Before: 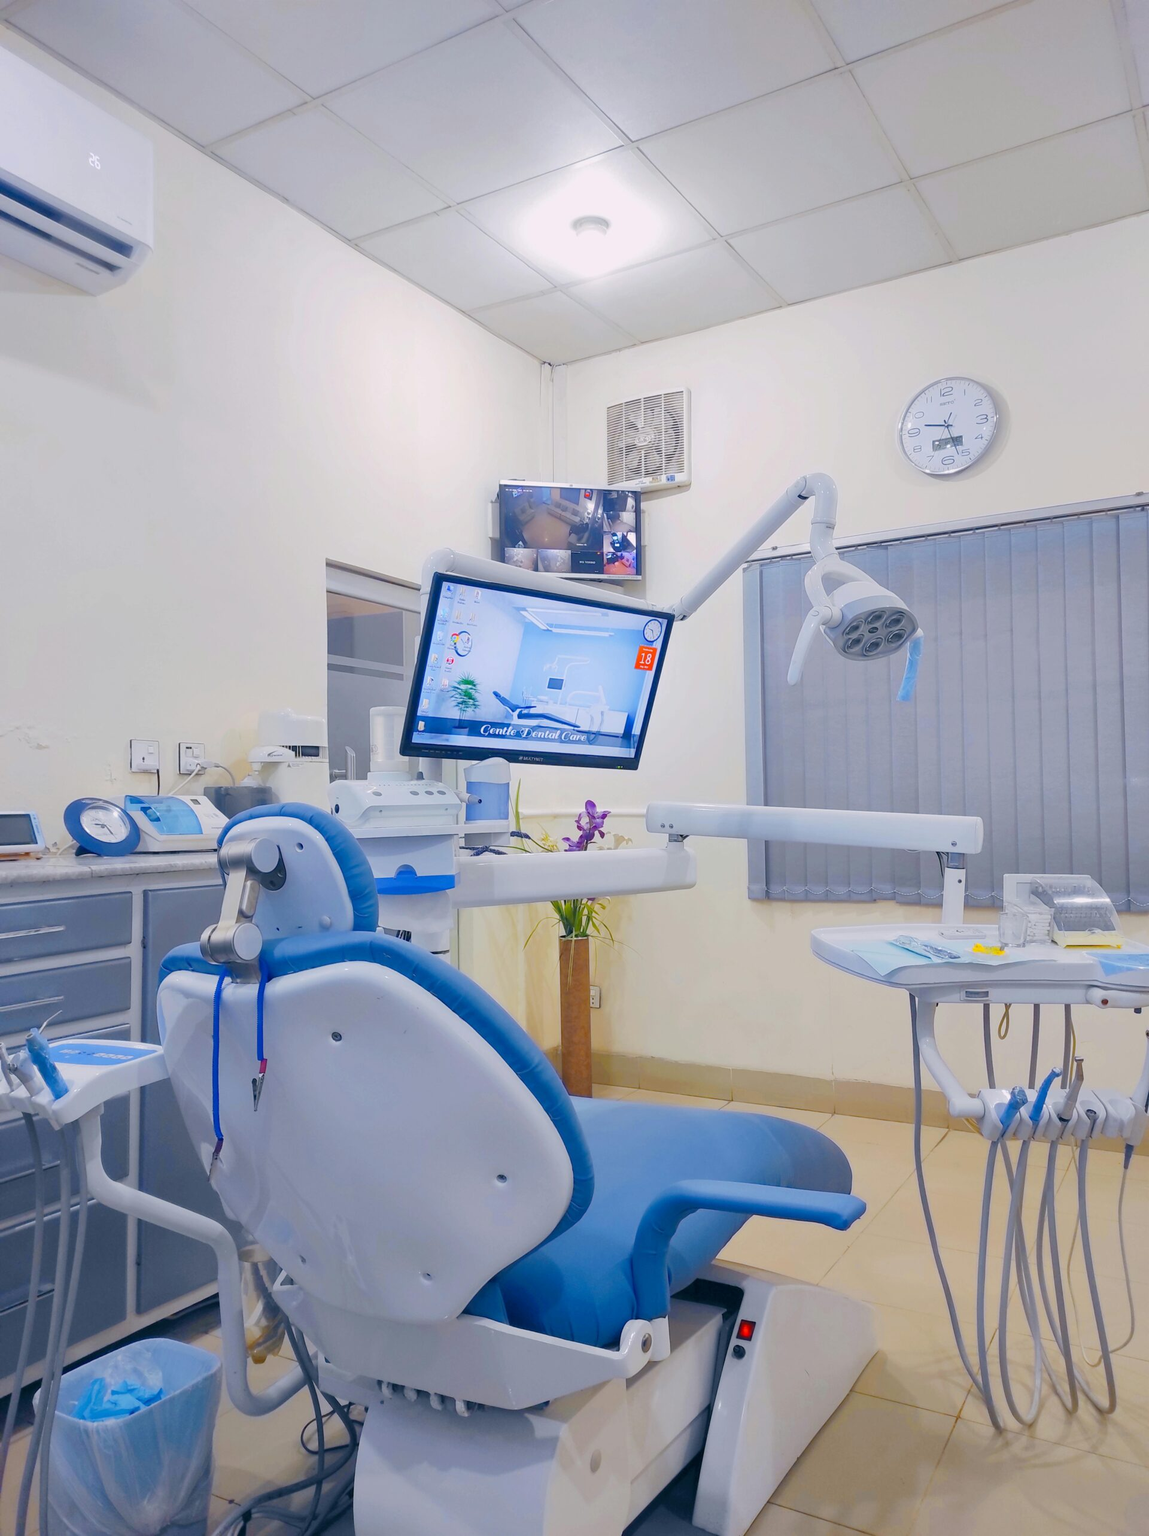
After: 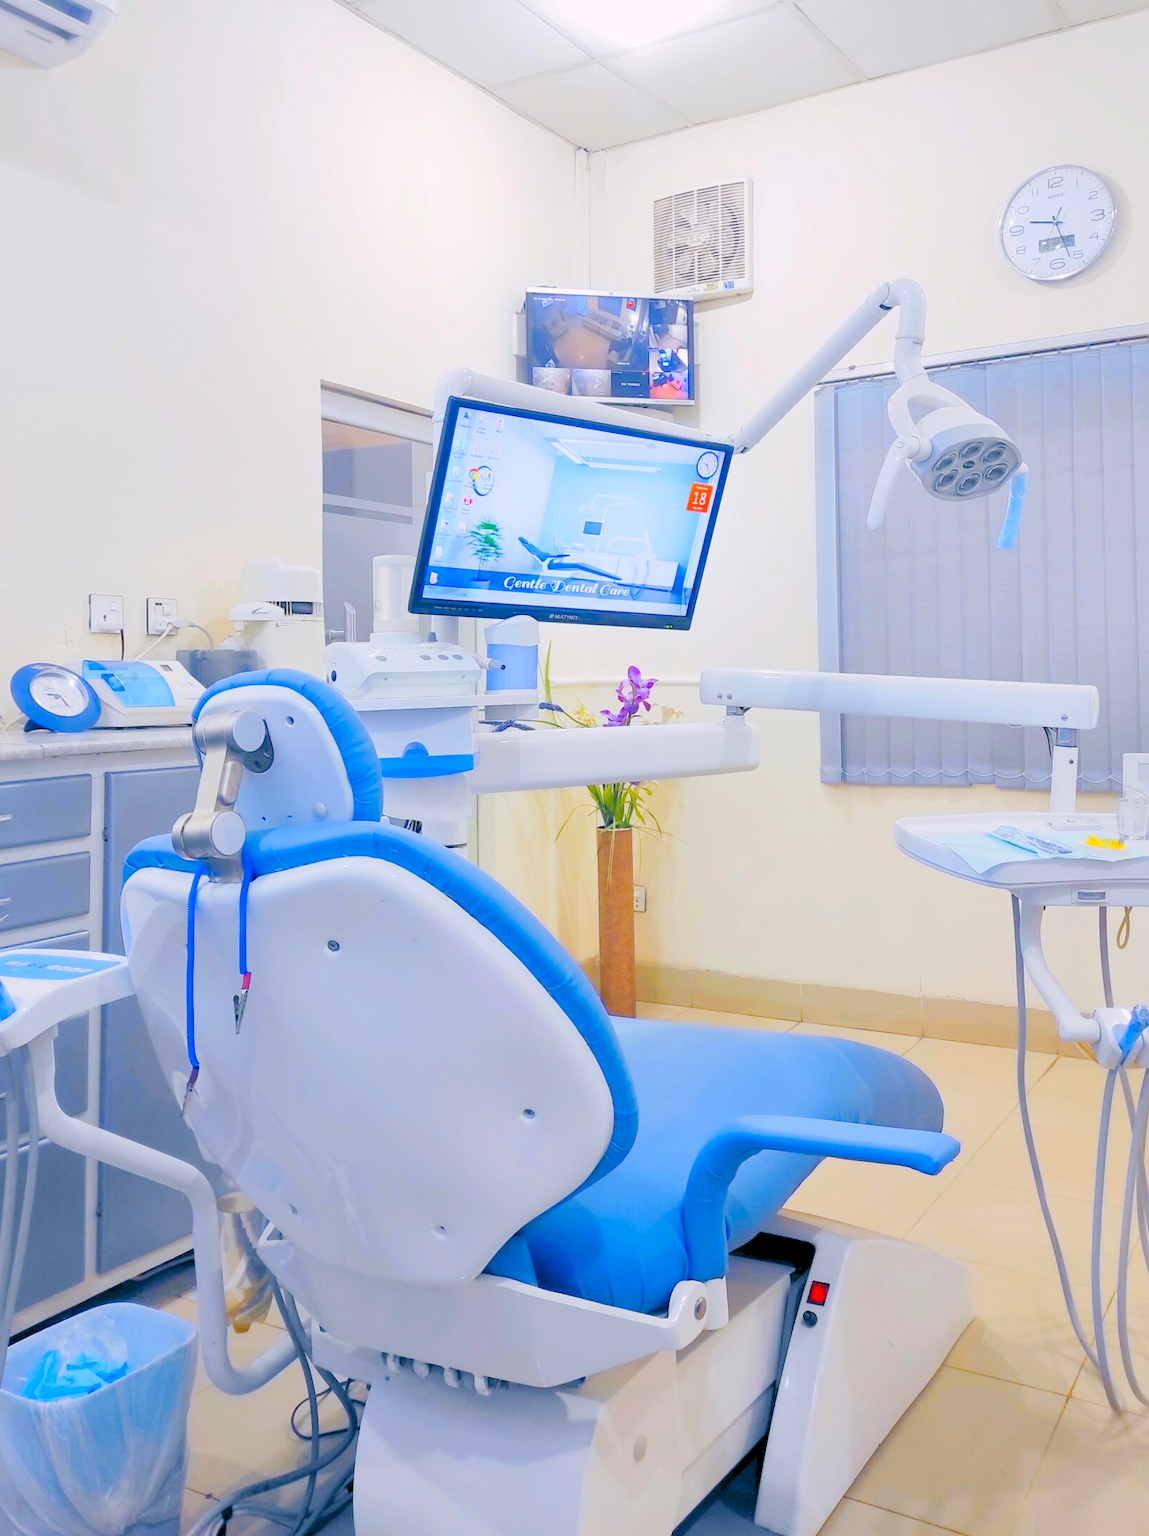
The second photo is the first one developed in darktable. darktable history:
levels: levels [0.072, 0.414, 0.976]
crop and rotate: left 4.842%, top 15.51%, right 10.668%
